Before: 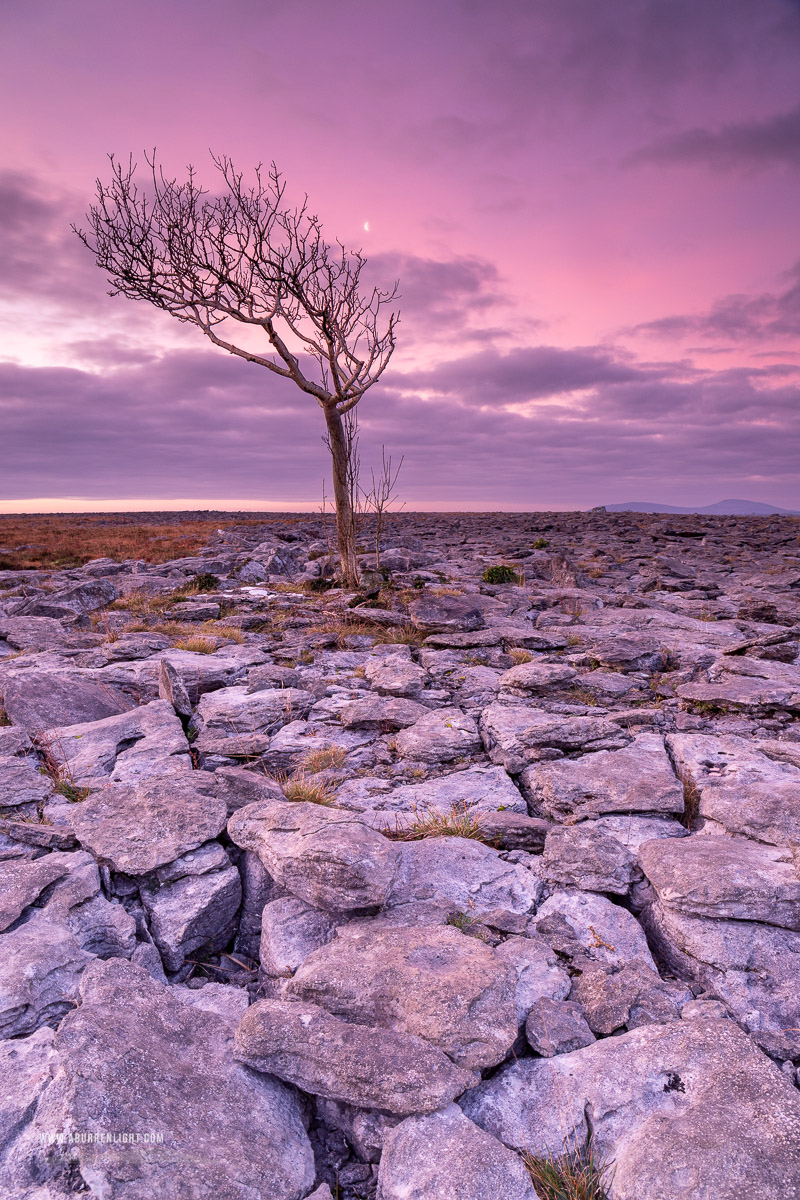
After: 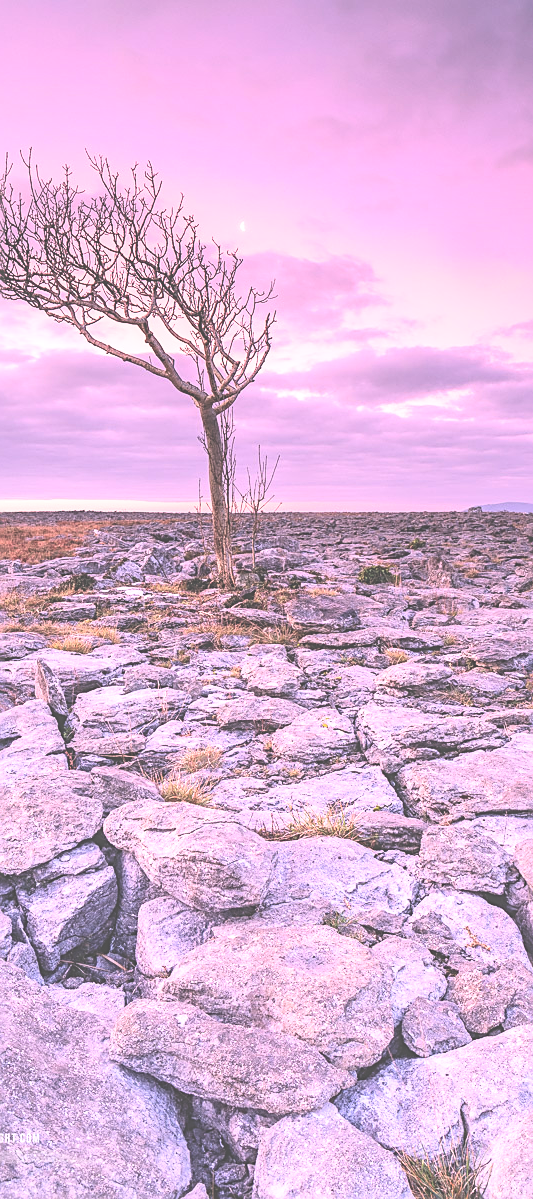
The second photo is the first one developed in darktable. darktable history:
filmic rgb: black relative exposure -8.08 EV, white relative exposure 3.01 EV, hardness 5.42, contrast 1.242, color science v6 (2022)
local contrast: on, module defaults
contrast brightness saturation: contrast 0.196, brightness 0.169, saturation 0.216
exposure: black level correction -0.069, exposure 0.5 EV, compensate highlight preservation false
sharpen: on, module defaults
crop and rotate: left 15.565%, right 17.761%
